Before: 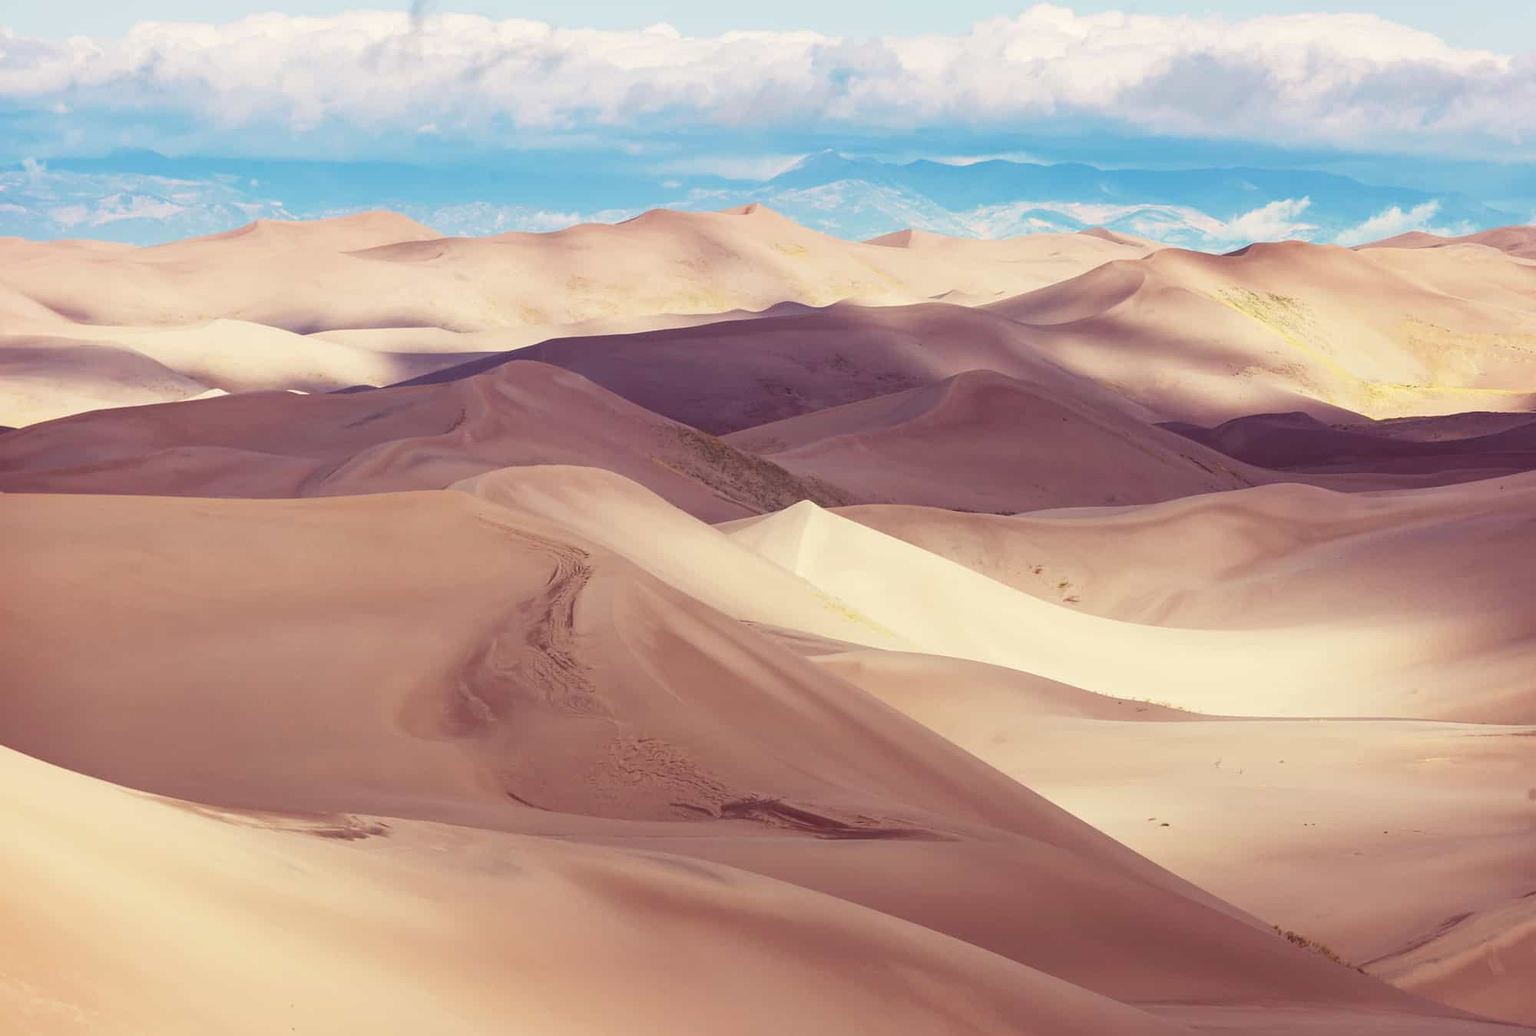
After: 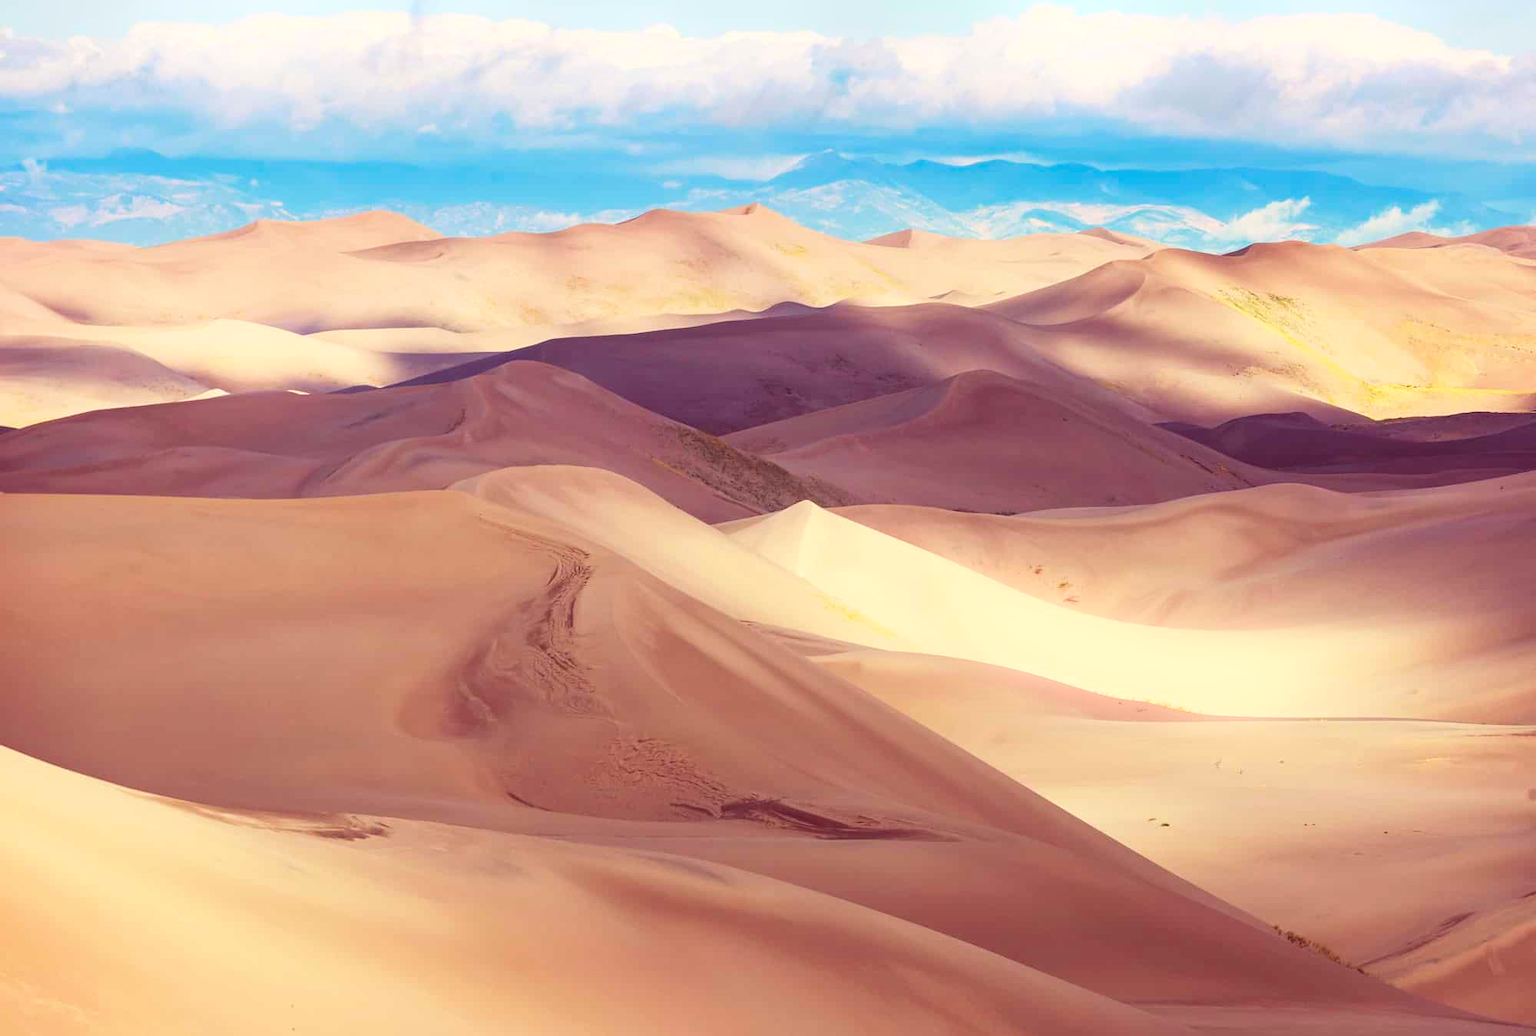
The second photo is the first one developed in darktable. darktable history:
color balance rgb: linear chroma grading › global chroma 3.45%, perceptual saturation grading › global saturation 11.24%, perceptual brilliance grading › global brilliance 3.04%, global vibrance 2.8%
contrast brightness saturation: contrast 0.08, saturation 0.2
bloom: size 9%, threshold 100%, strength 7%
